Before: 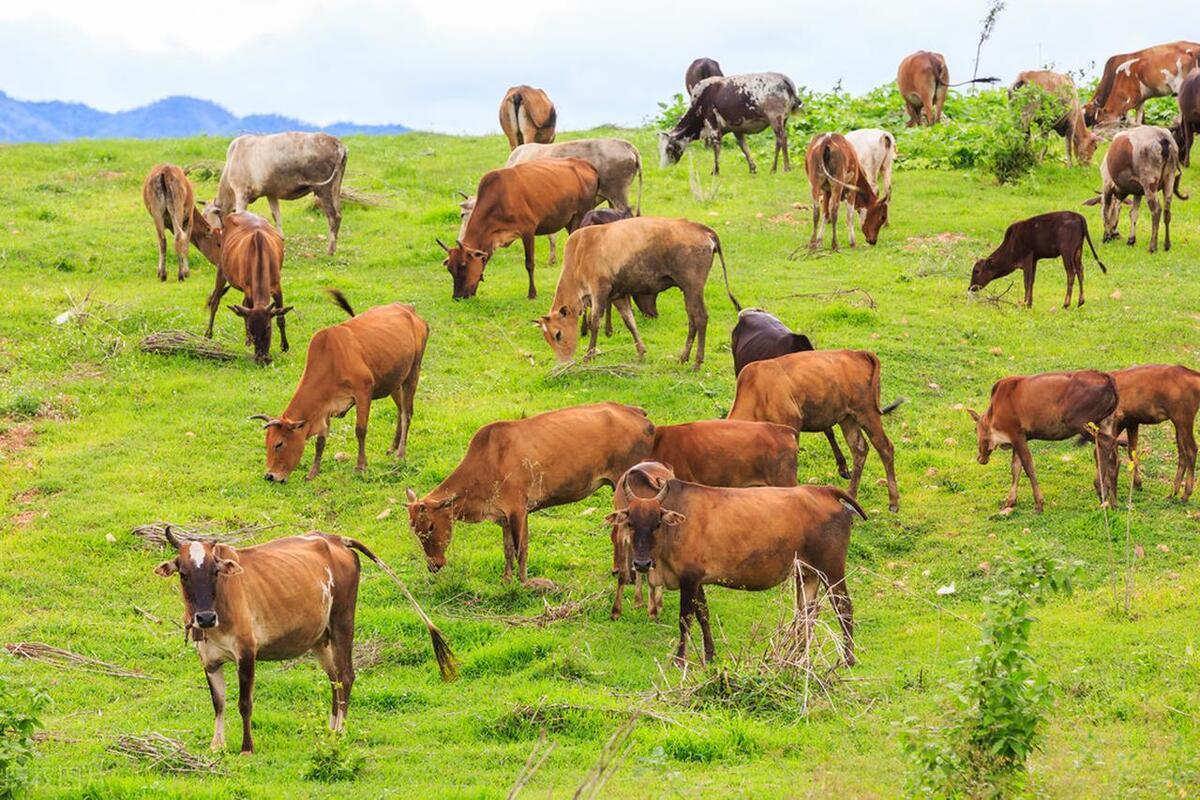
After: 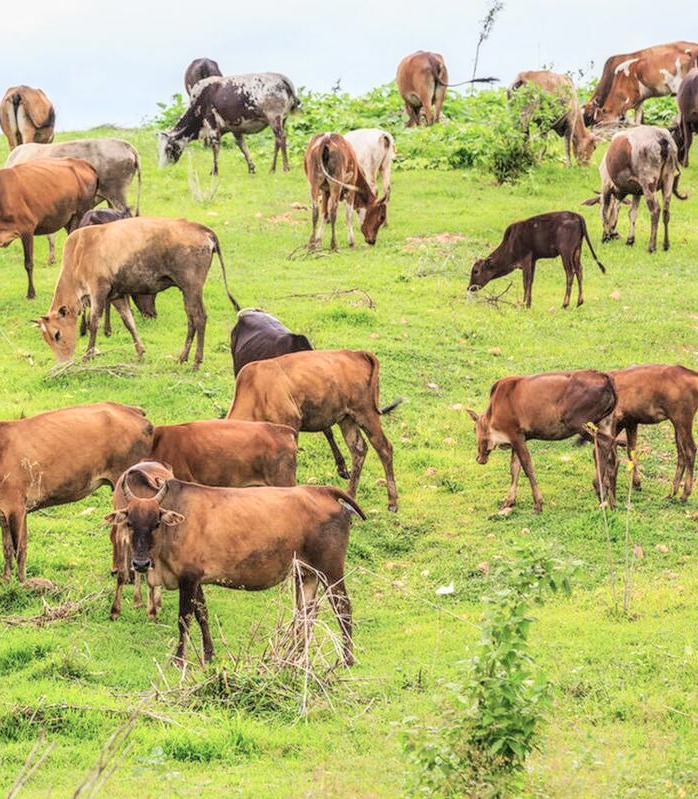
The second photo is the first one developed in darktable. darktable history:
crop: left 41.766%
contrast brightness saturation: contrast -0.137, brightness 0.05, saturation -0.139
local contrast: highlights 62%, detail 143%, midtone range 0.434
tone curve: curves: ch0 [(0, 0) (0.004, 0.001) (0.133, 0.112) (0.325, 0.362) (0.832, 0.893) (1, 1)], color space Lab, independent channels, preserve colors none
